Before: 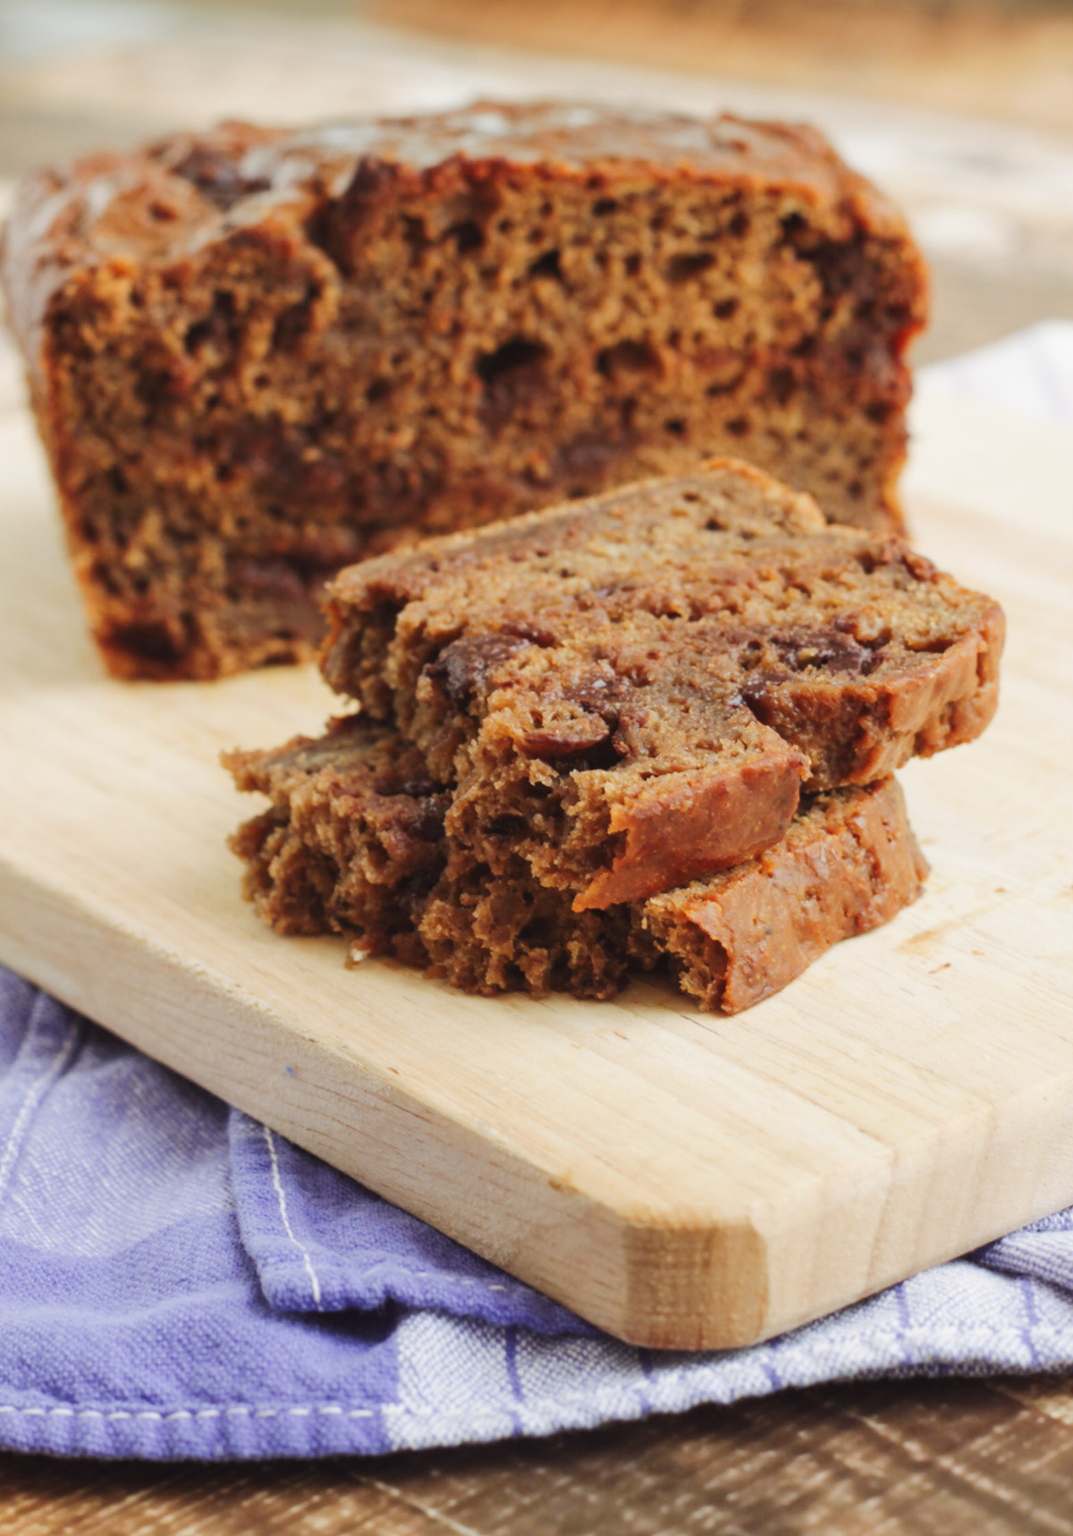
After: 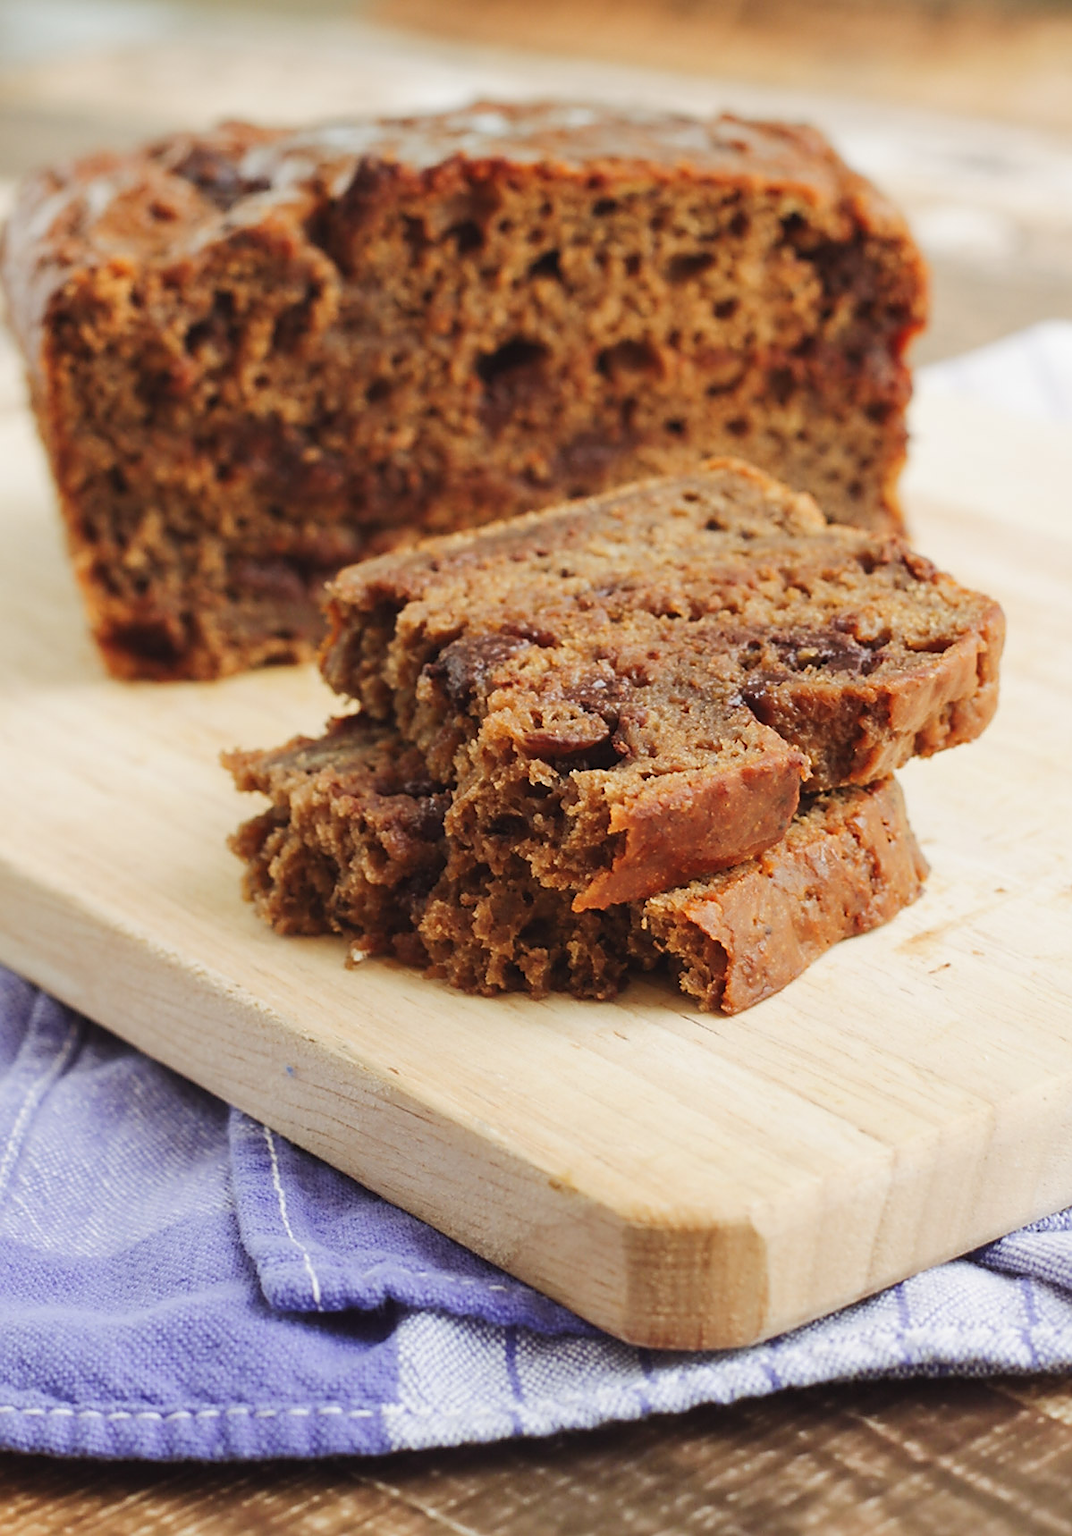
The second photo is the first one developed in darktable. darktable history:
sharpen: radius 1.4, amount 1.25, threshold 0.606
